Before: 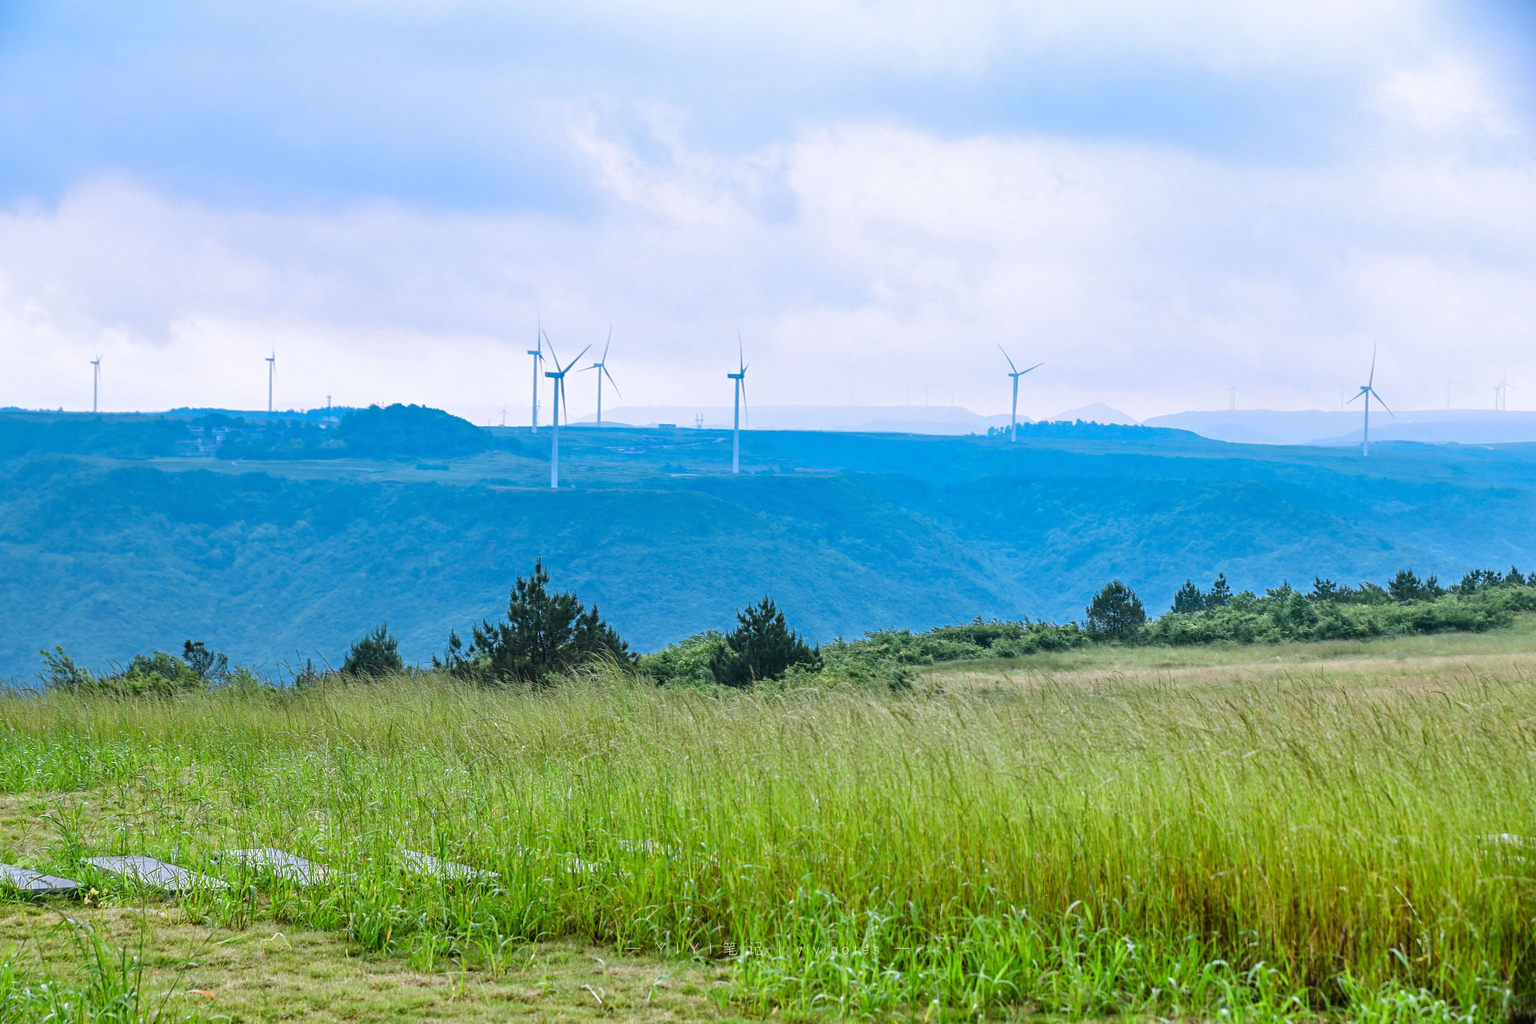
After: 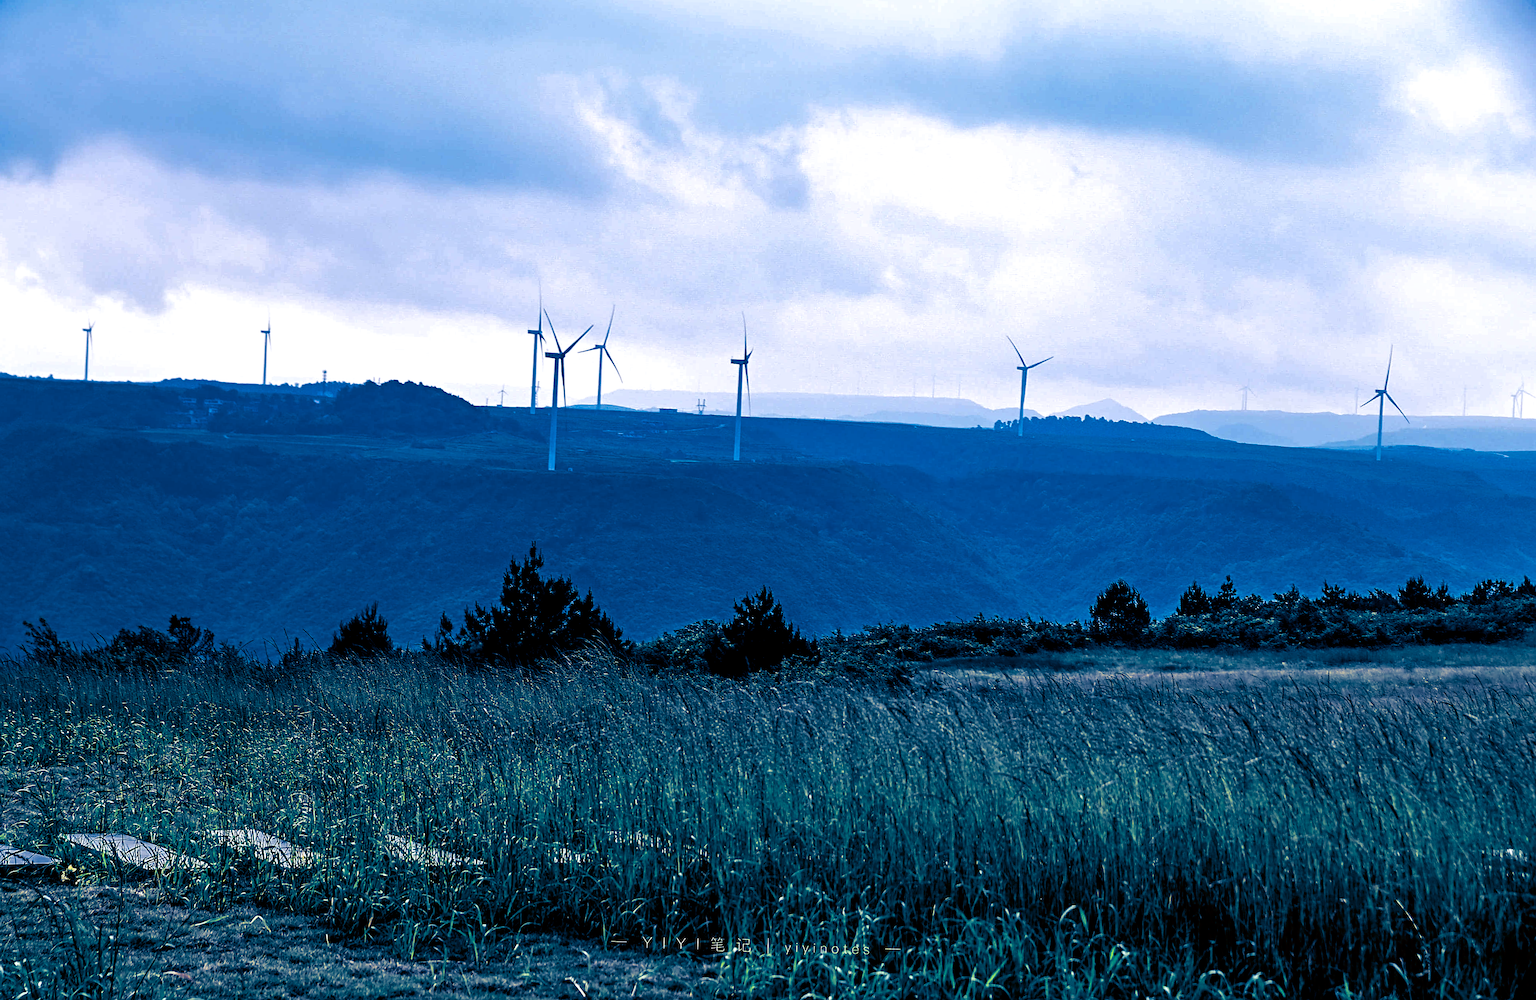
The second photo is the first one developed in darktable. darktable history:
split-toning: shadows › hue 226.8°, shadows › saturation 1, highlights › saturation 0, balance -61.41
contrast brightness saturation: contrast 0.09, brightness -0.59, saturation 0.17
levels: levels [0.055, 0.477, 0.9]
sharpen: on, module defaults
rotate and perspective: rotation 1.57°, crop left 0.018, crop right 0.982, crop top 0.039, crop bottom 0.961
